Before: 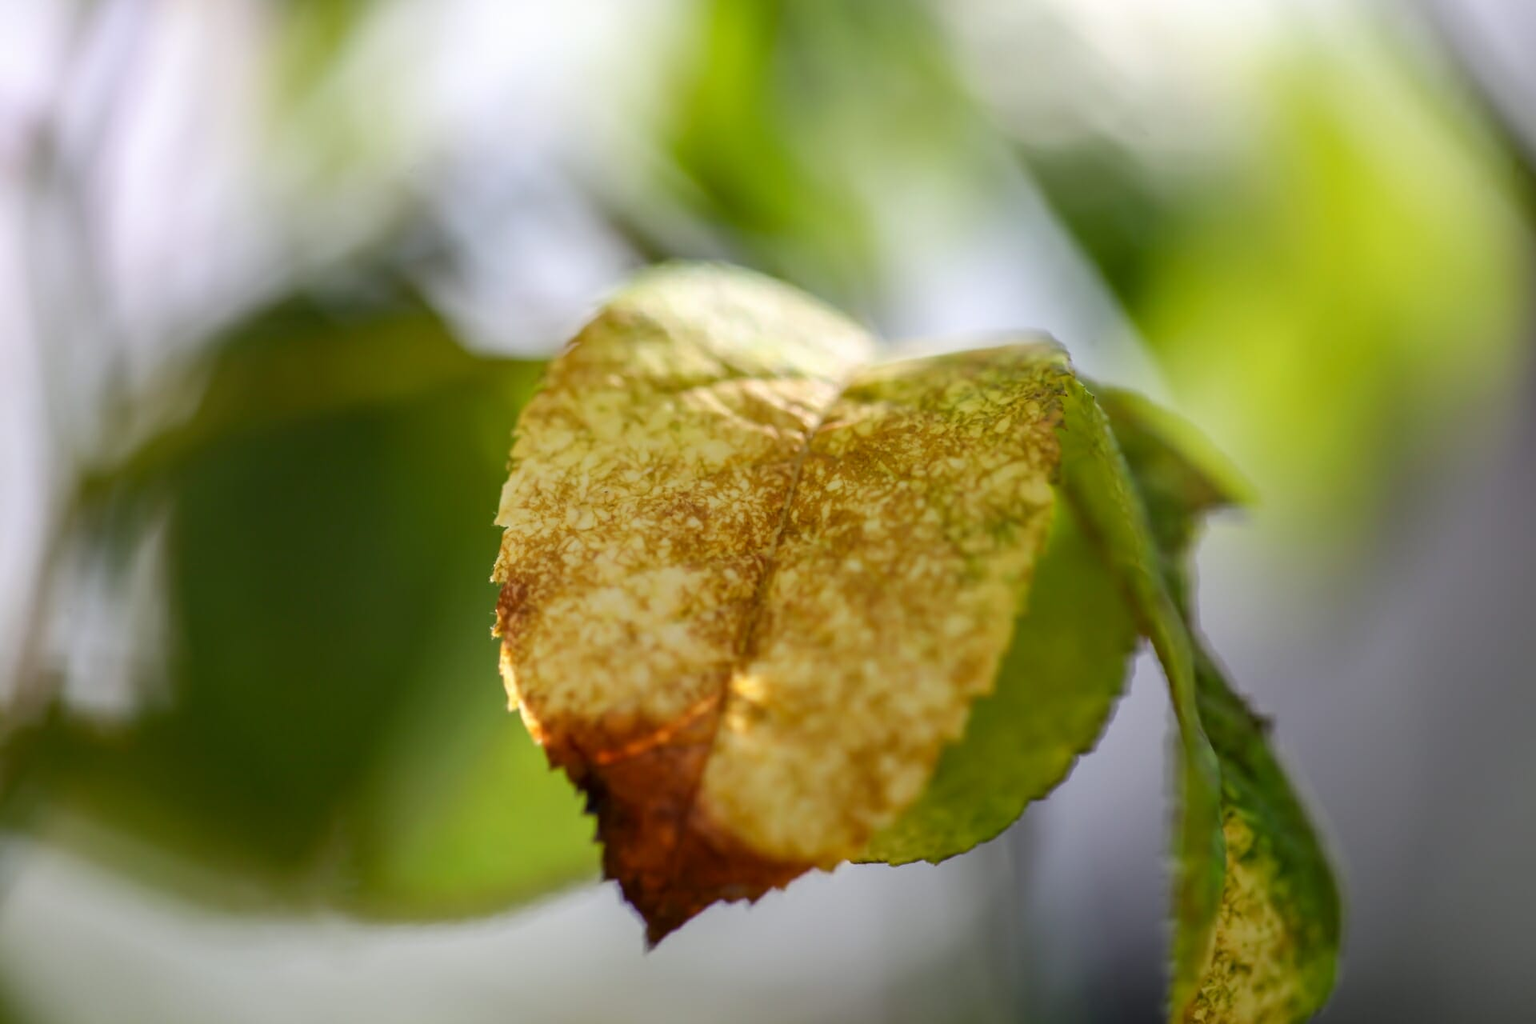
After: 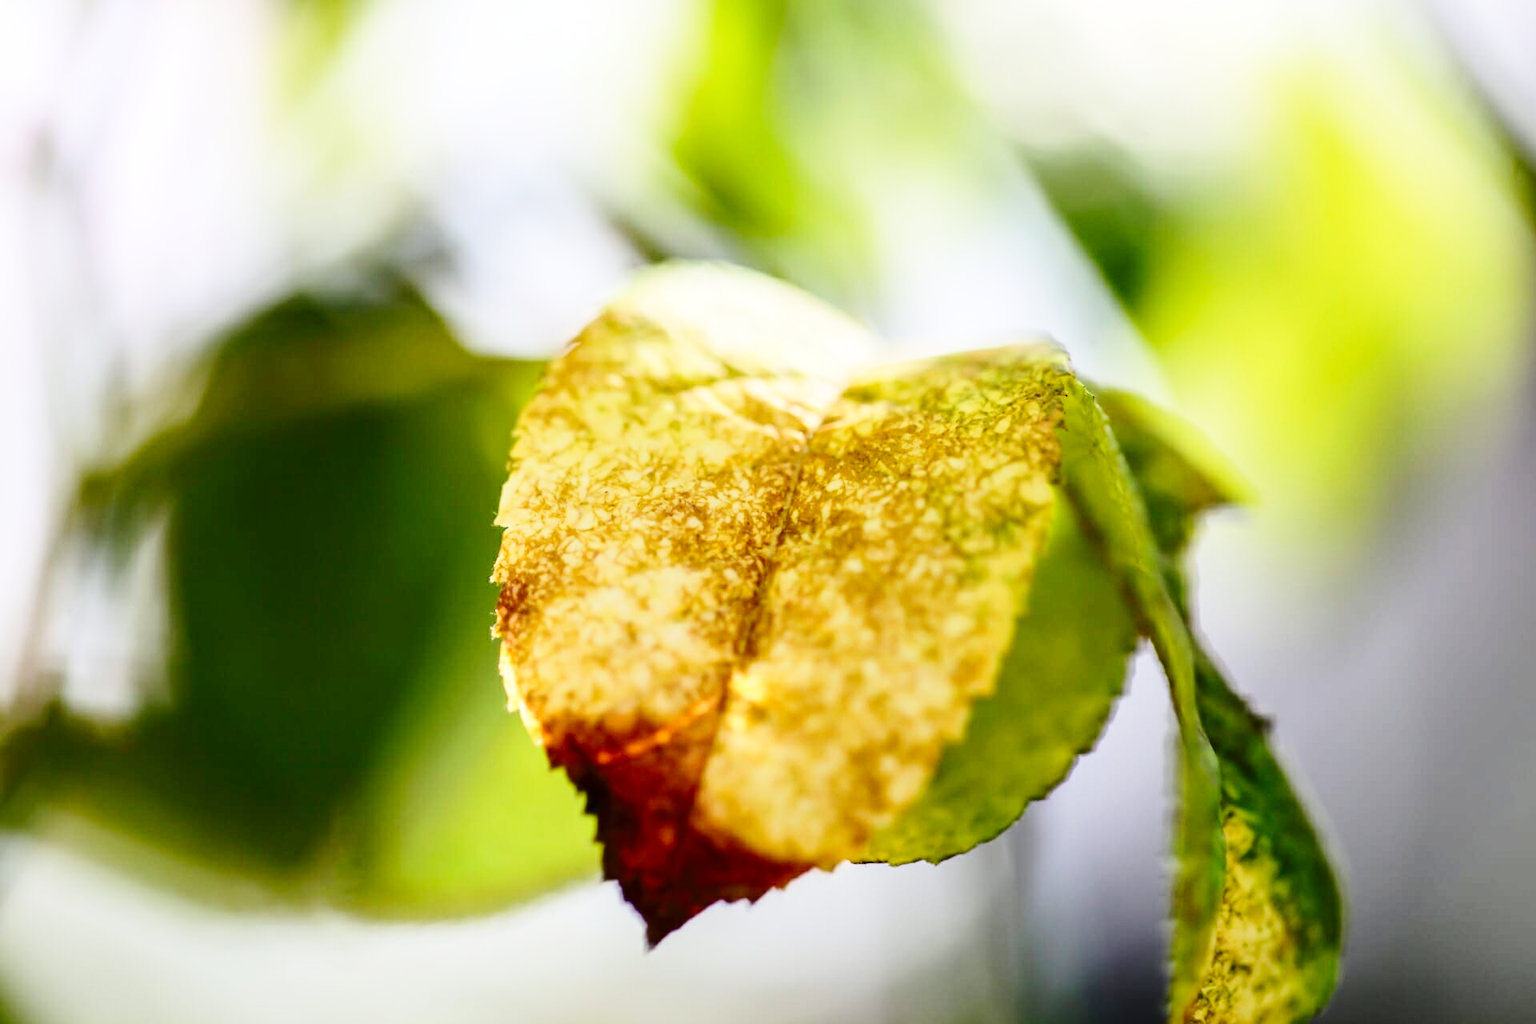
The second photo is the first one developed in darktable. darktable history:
contrast brightness saturation: contrast 0.22
base curve: curves: ch0 [(0, 0) (0.028, 0.03) (0.121, 0.232) (0.46, 0.748) (0.859, 0.968) (1, 1)], preserve colors none
color zones: curves: ch0 [(0, 0.5) (0.143, 0.5) (0.286, 0.5) (0.429, 0.5) (0.571, 0.5) (0.714, 0.476) (0.857, 0.5) (1, 0.5)]; ch2 [(0, 0.5) (0.143, 0.5) (0.286, 0.5) (0.429, 0.5) (0.571, 0.5) (0.714, 0.487) (0.857, 0.5) (1, 0.5)]
